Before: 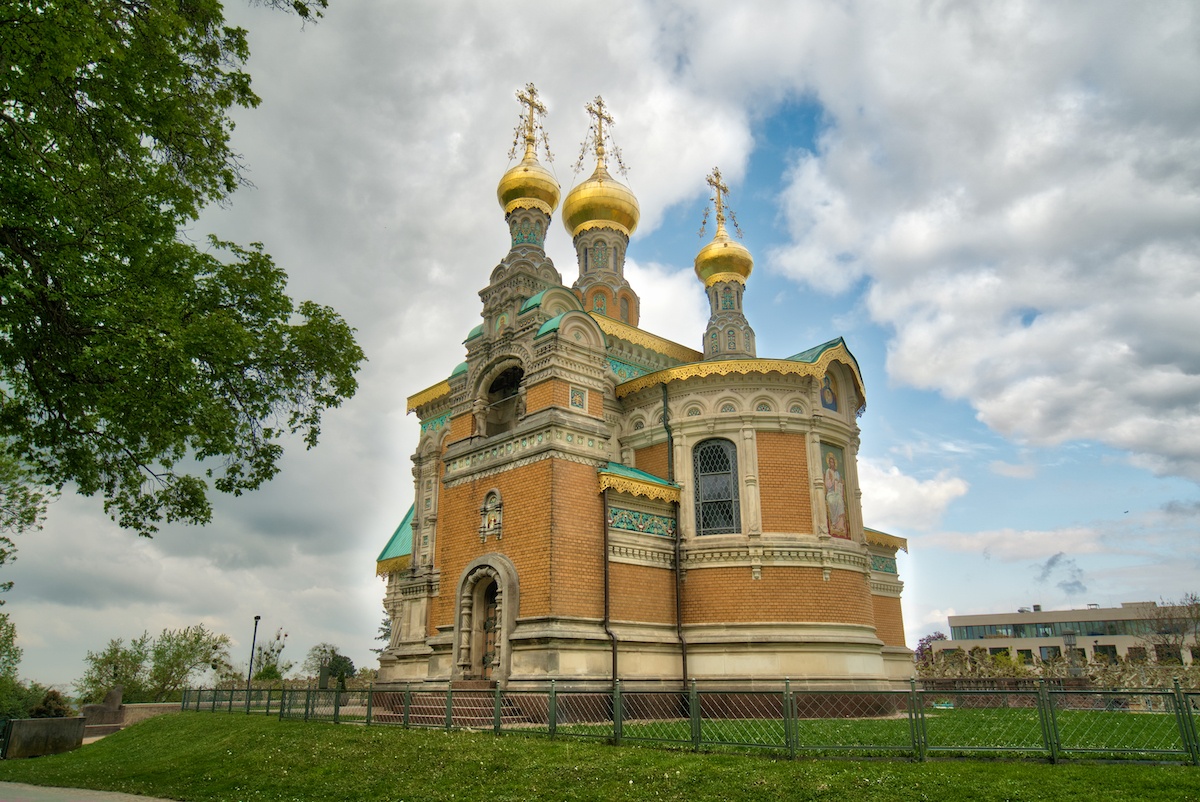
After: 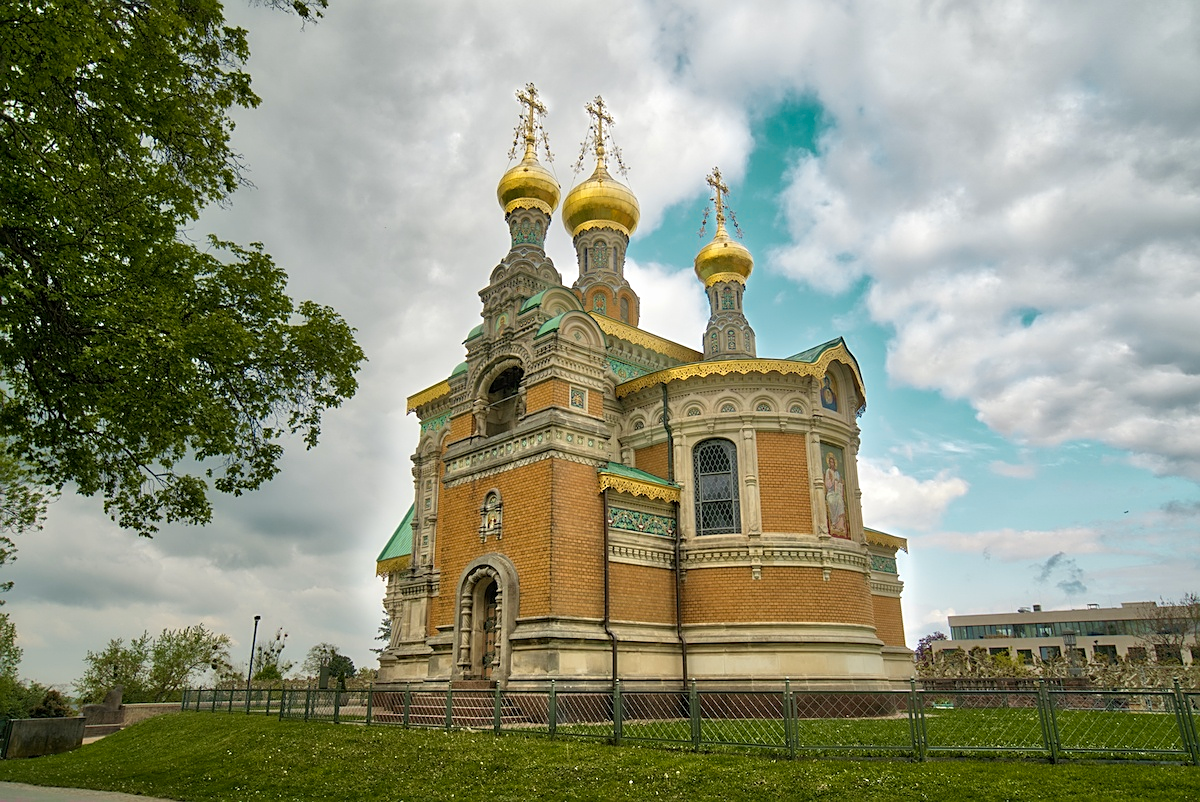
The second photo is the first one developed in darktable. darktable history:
sharpen: on, module defaults
color zones: curves: ch0 [(0.254, 0.492) (0.724, 0.62)]; ch1 [(0.25, 0.528) (0.719, 0.796)]; ch2 [(0, 0.472) (0.25, 0.5) (0.73, 0.184)]
